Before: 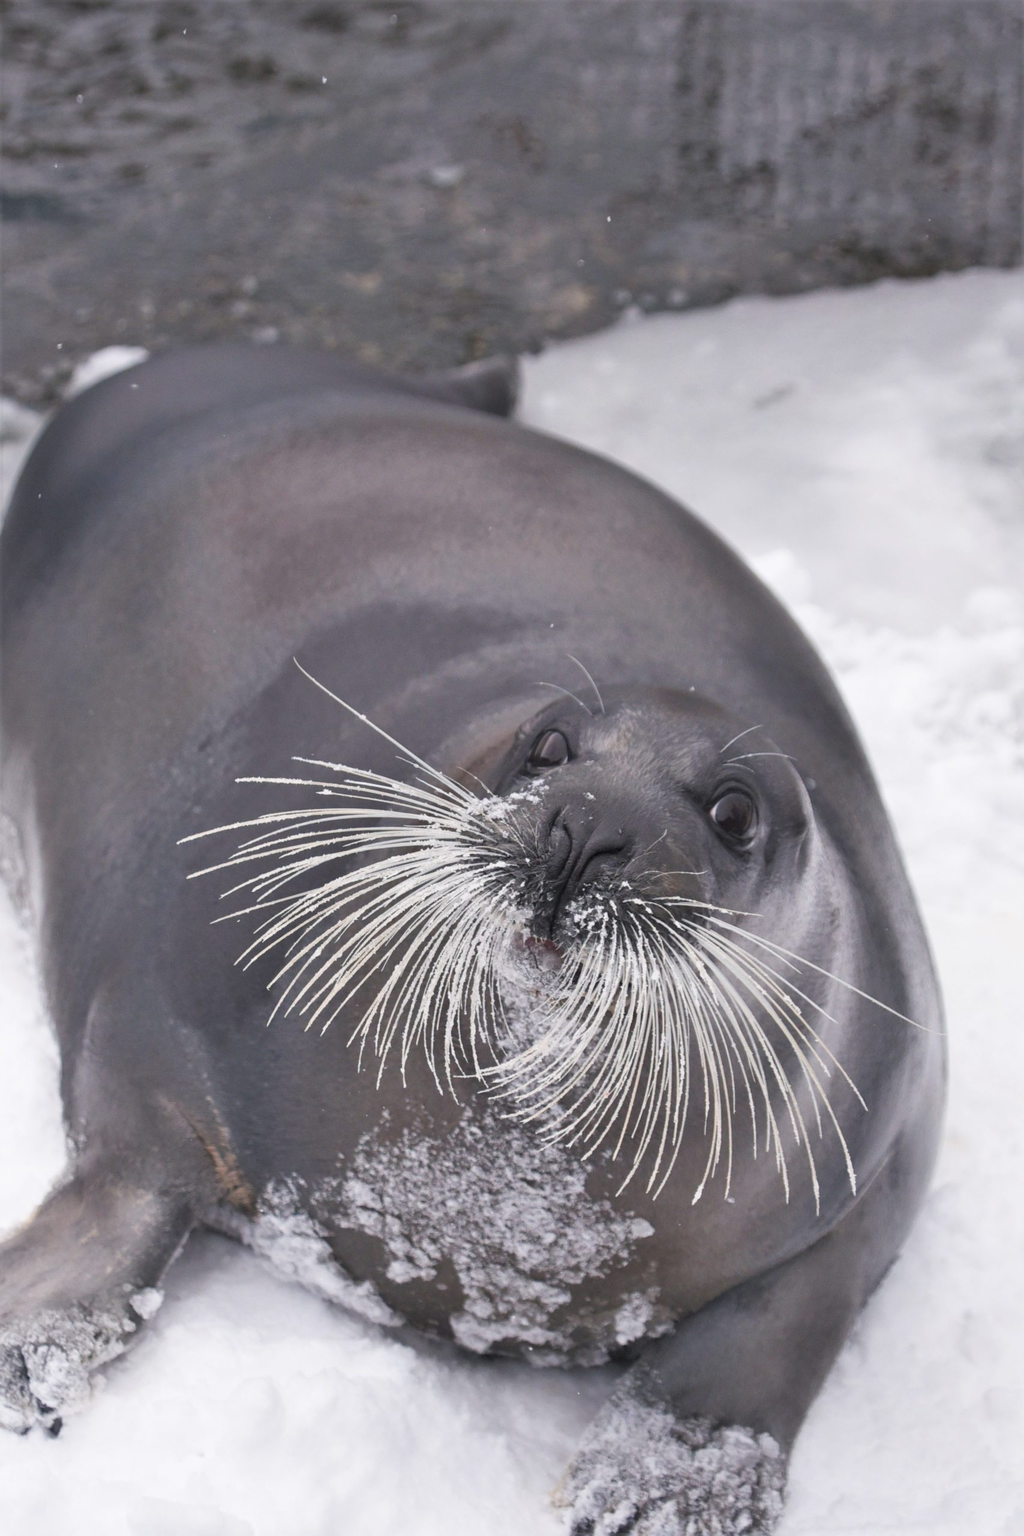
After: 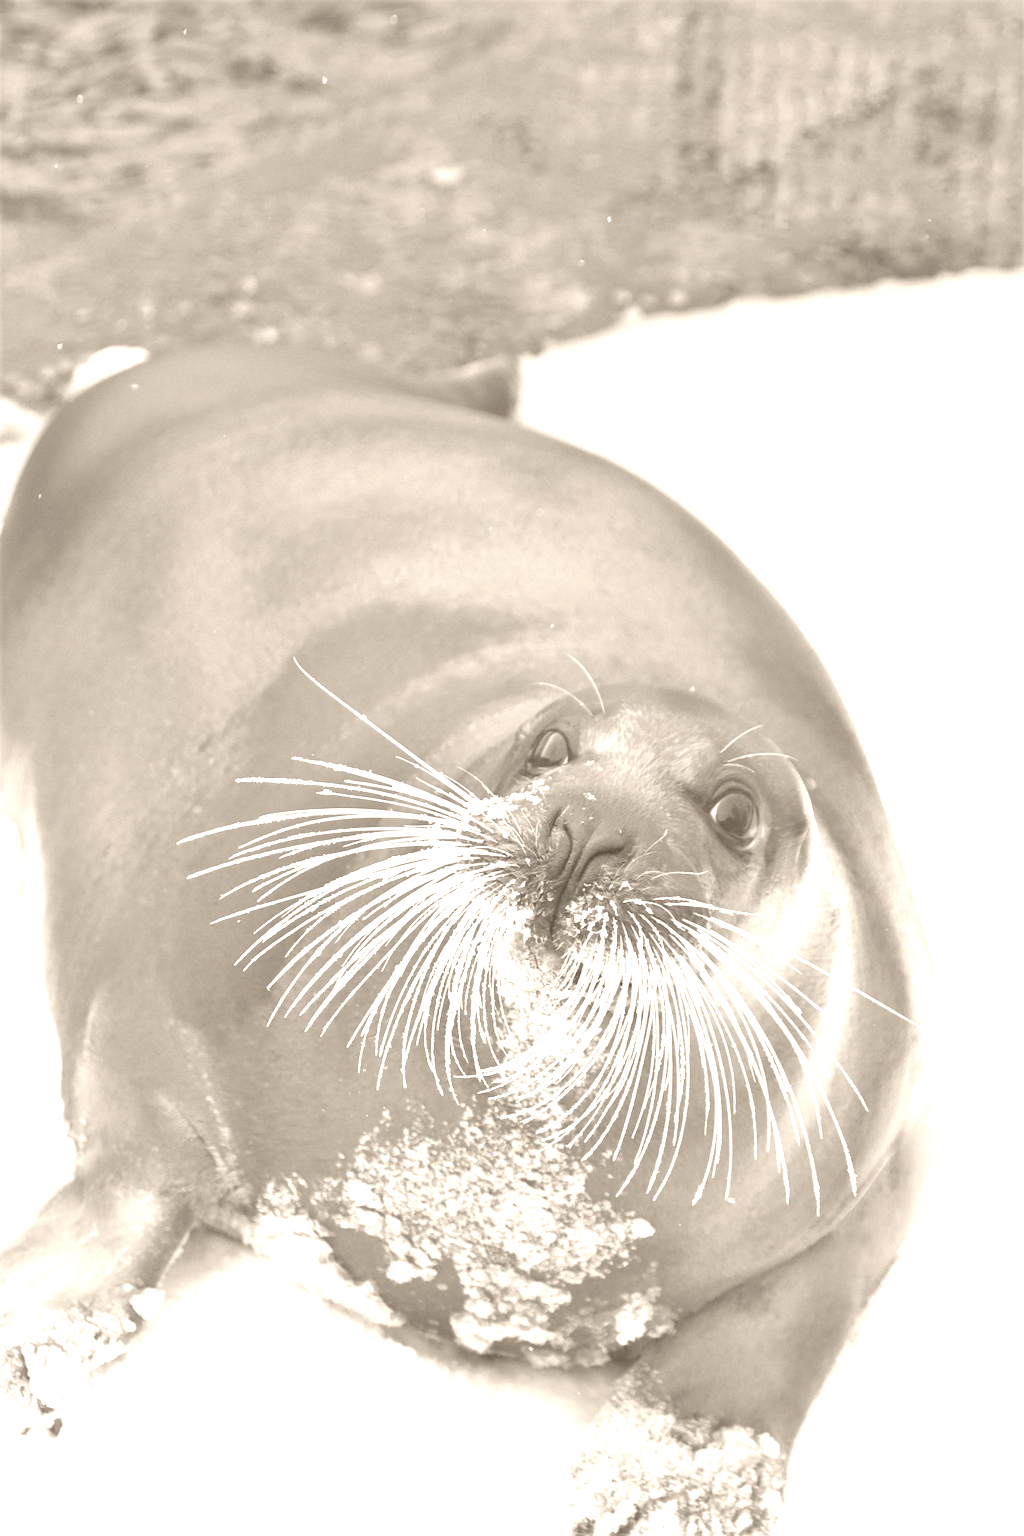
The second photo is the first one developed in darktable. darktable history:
exposure: black level correction 0.001, exposure 0.5 EV, compensate exposure bias true, compensate highlight preservation false
colorize: hue 34.49°, saturation 35.33%, source mix 100%, version 1
tone equalizer: -7 EV 0.18 EV, -6 EV 0.12 EV, -5 EV 0.08 EV, -4 EV 0.04 EV, -2 EV -0.02 EV, -1 EV -0.04 EV, +0 EV -0.06 EV, luminance estimator HSV value / RGB max
